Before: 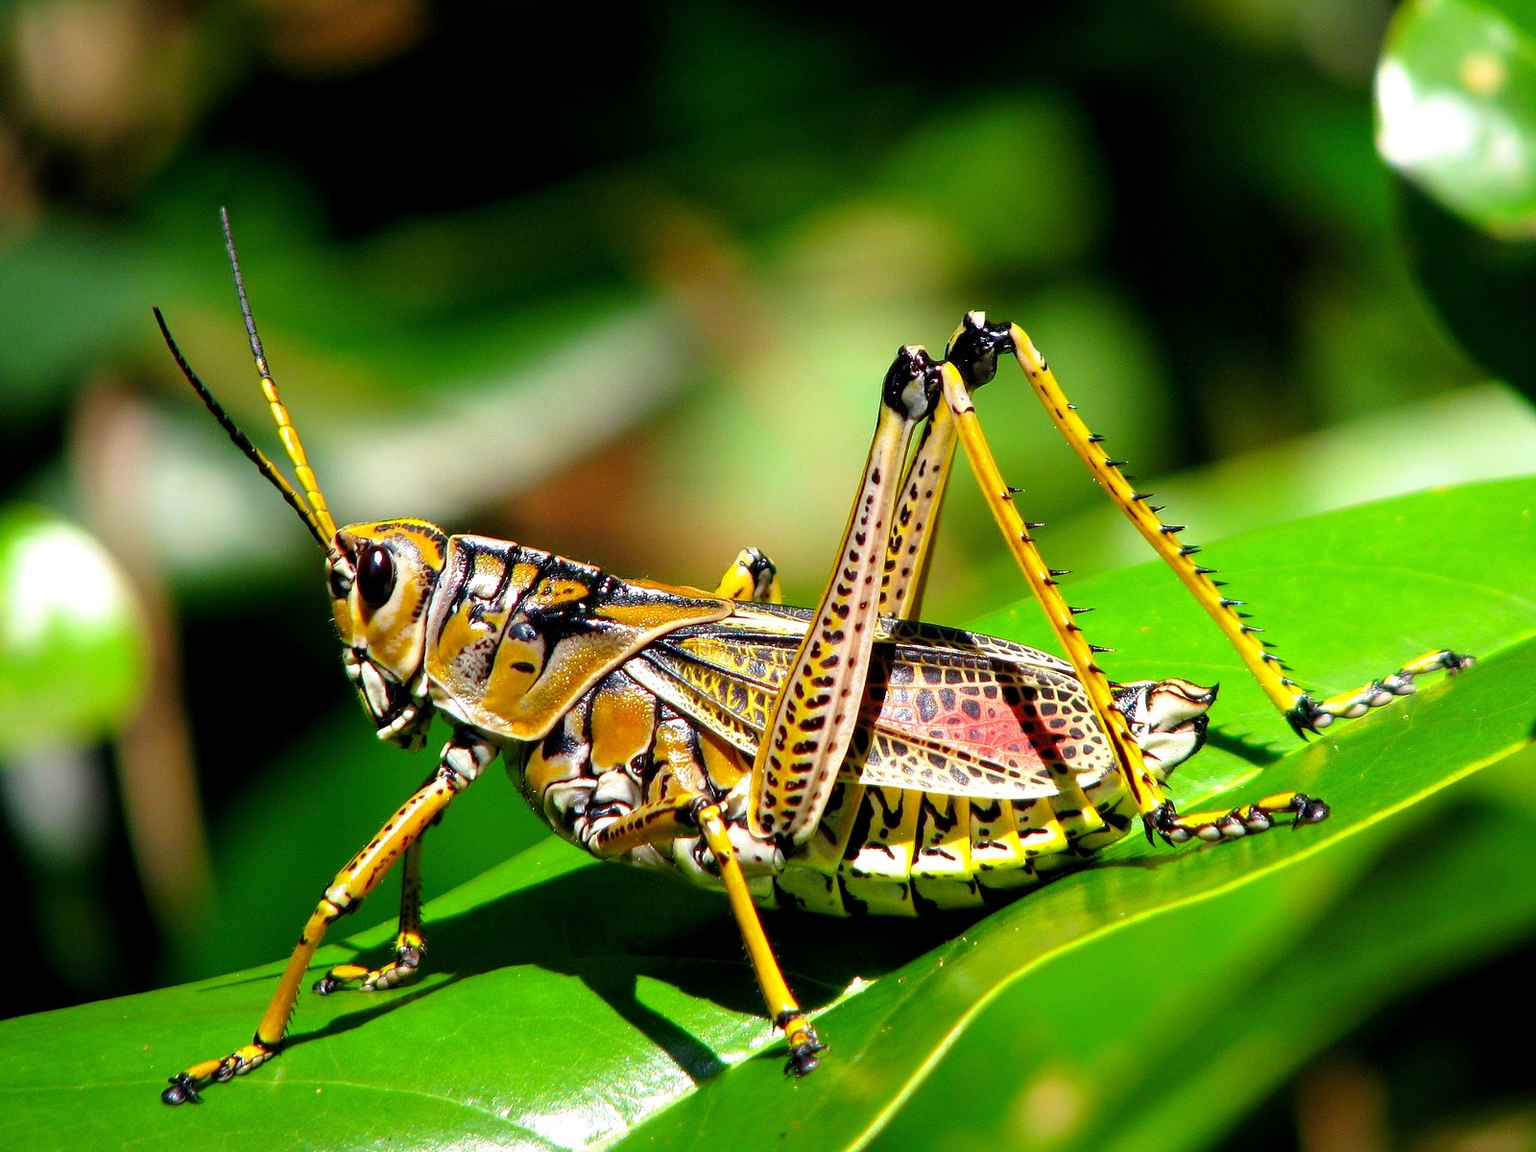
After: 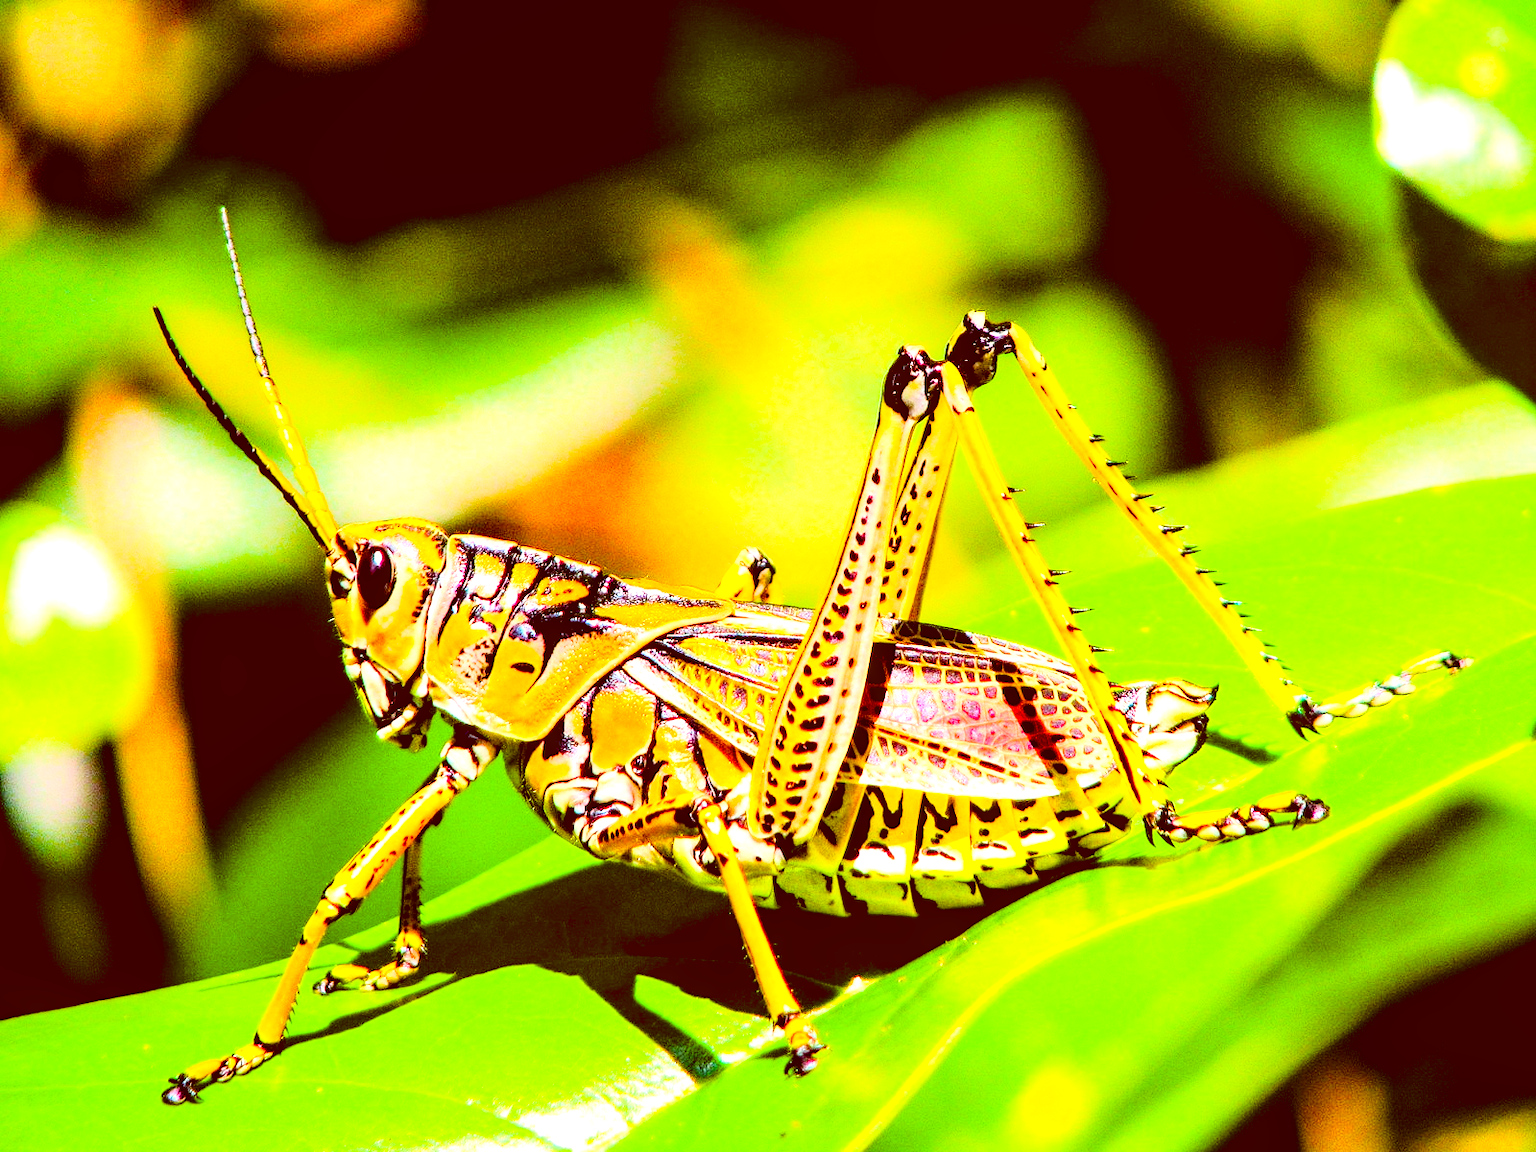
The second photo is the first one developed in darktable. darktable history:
exposure: black level correction 0.001, exposure 1.12 EV, compensate exposure bias true, compensate highlight preservation false
tone equalizer: edges refinement/feathering 500, mask exposure compensation -1.57 EV, preserve details no
base curve: curves: ch0 [(0, 0) (0.028, 0.03) (0.121, 0.232) (0.46, 0.748) (0.859, 0.968) (1, 1)]
color balance rgb: global offset › luminance -0.483%, perceptual saturation grading › global saturation 36.543%, perceptual saturation grading › shadows 35.535%, perceptual brilliance grading › global brilliance 10.8%, global vibrance 30.589%
local contrast: on, module defaults
tone curve: curves: ch0 [(0, 0.028) (0.138, 0.156) (0.468, 0.516) (0.754, 0.823) (1, 1)], color space Lab, linked channels, preserve colors none
color correction: highlights a* 9.1, highlights b* 8.56, shadows a* 39.91, shadows b* 39.43, saturation 0.772
haze removal: compatibility mode true, adaptive false
